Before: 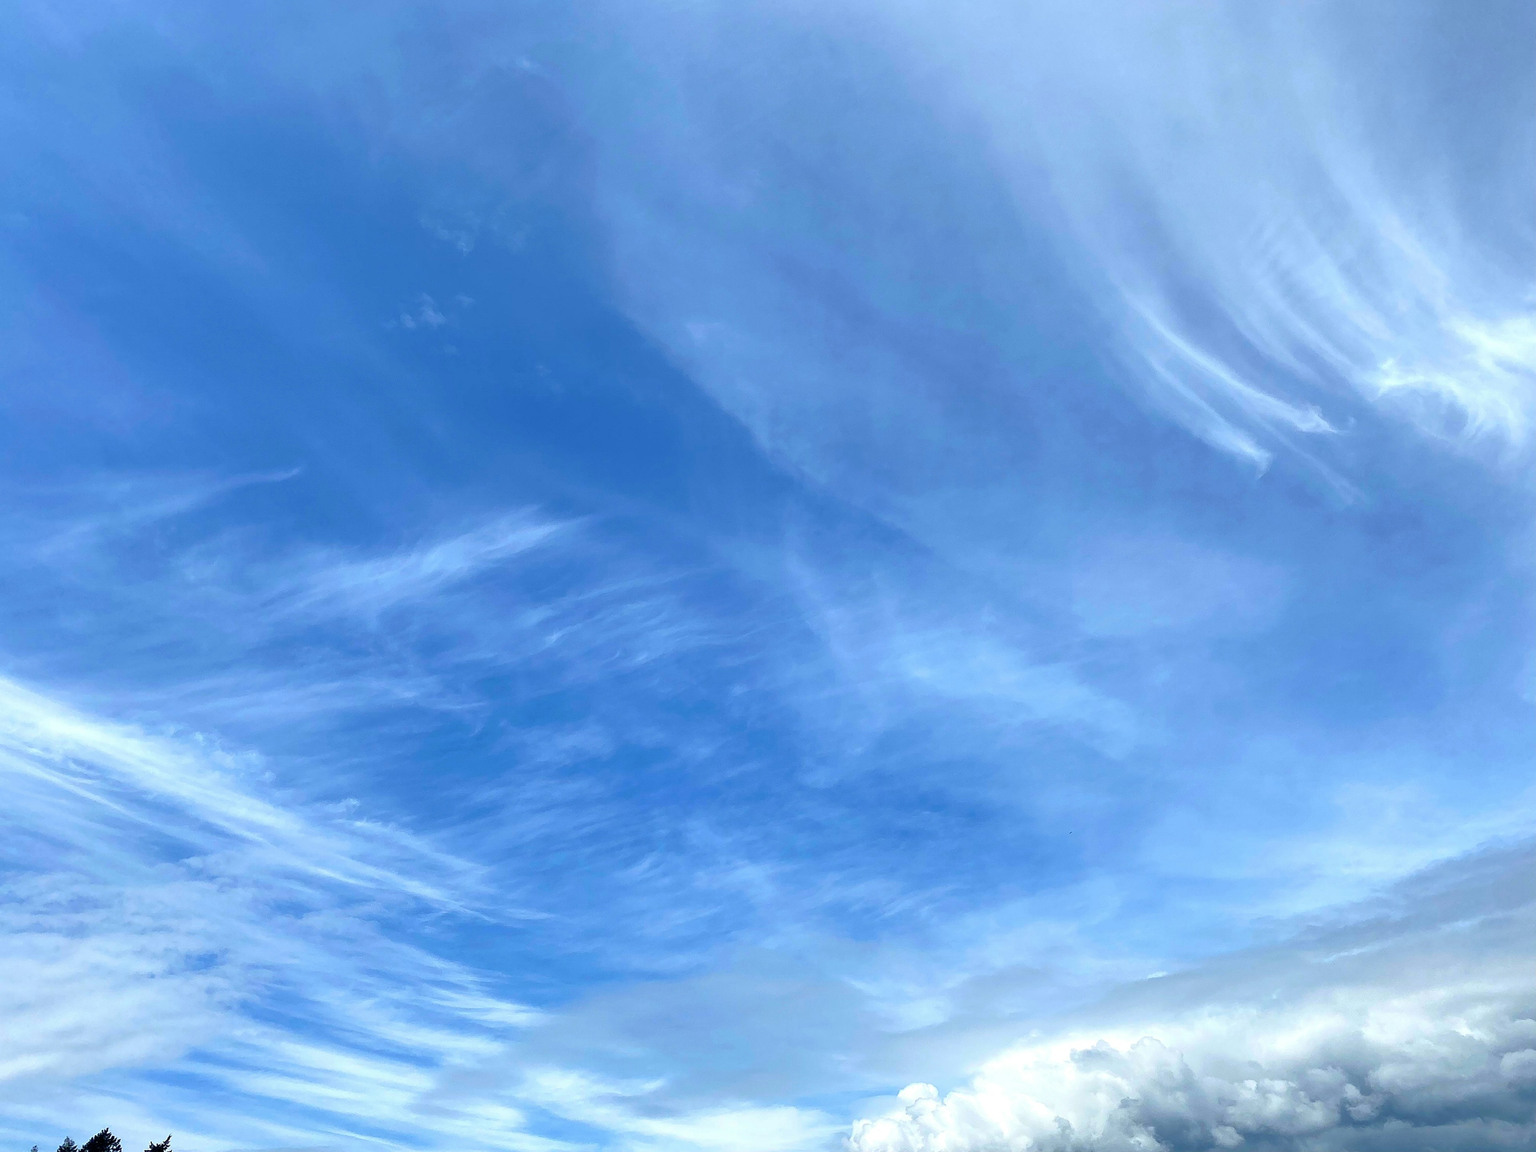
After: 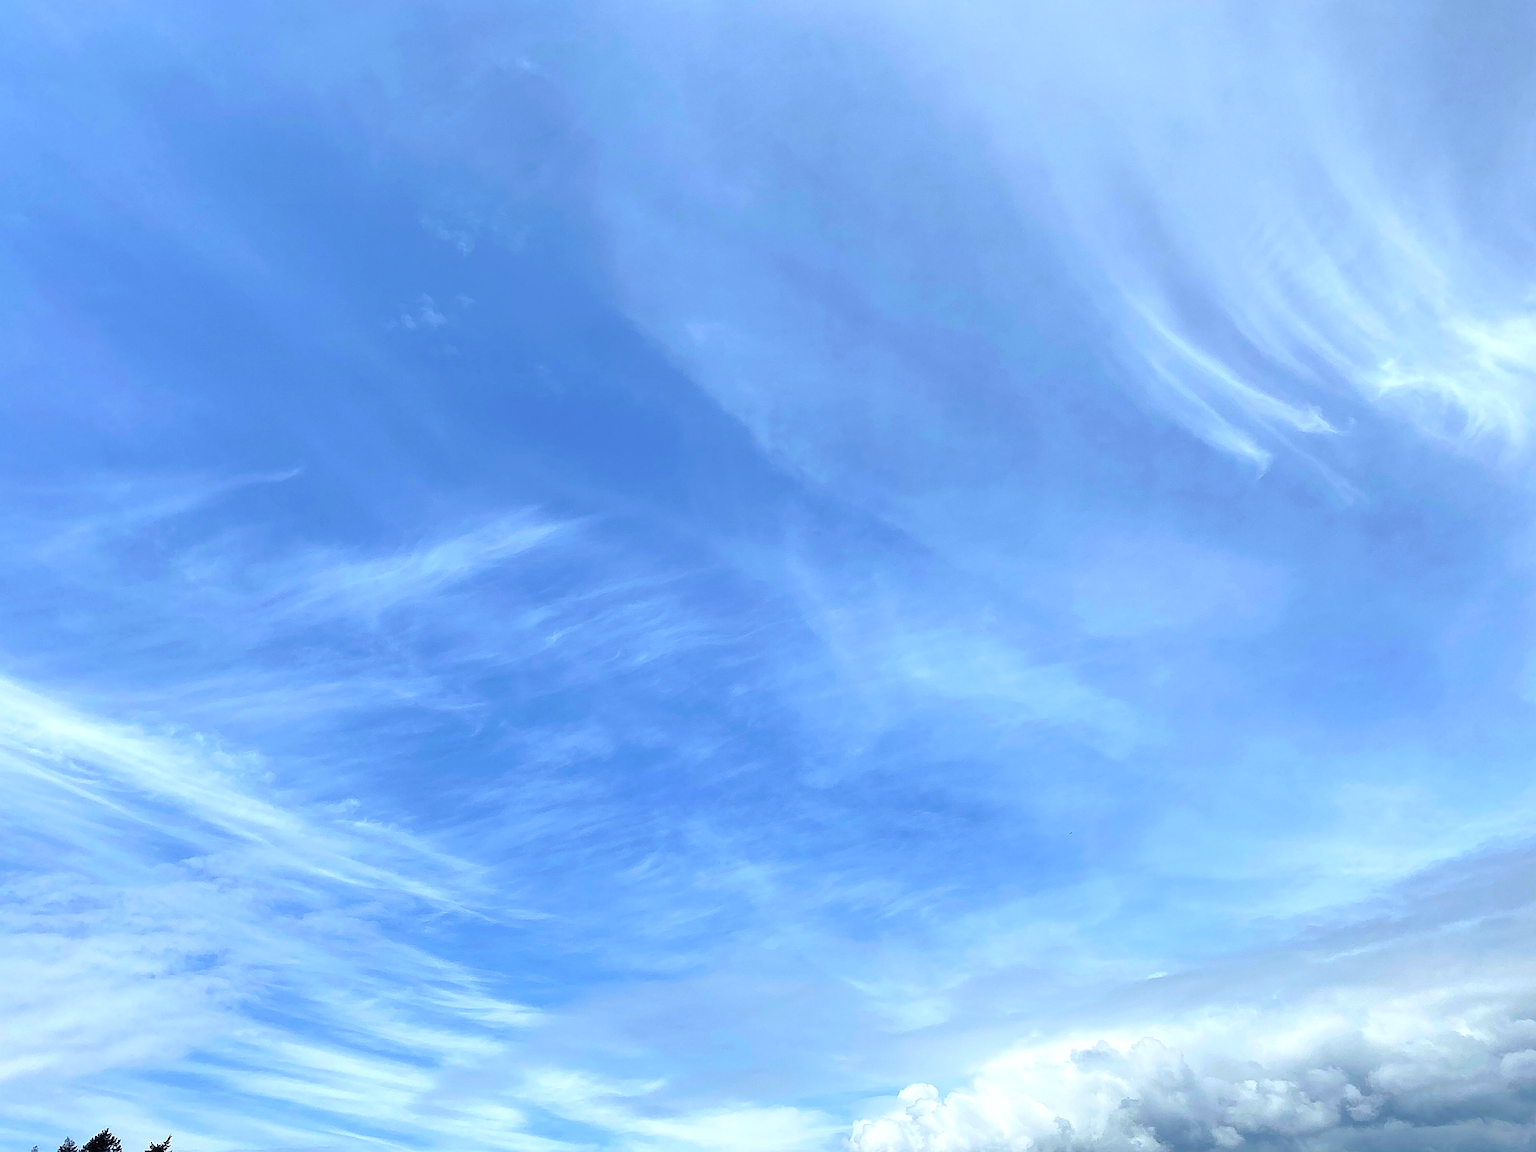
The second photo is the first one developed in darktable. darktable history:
contrast brightness saturation: brightness 0.15
sharpen: on, module defaults
white balance: red 0.982, blue 1.018
